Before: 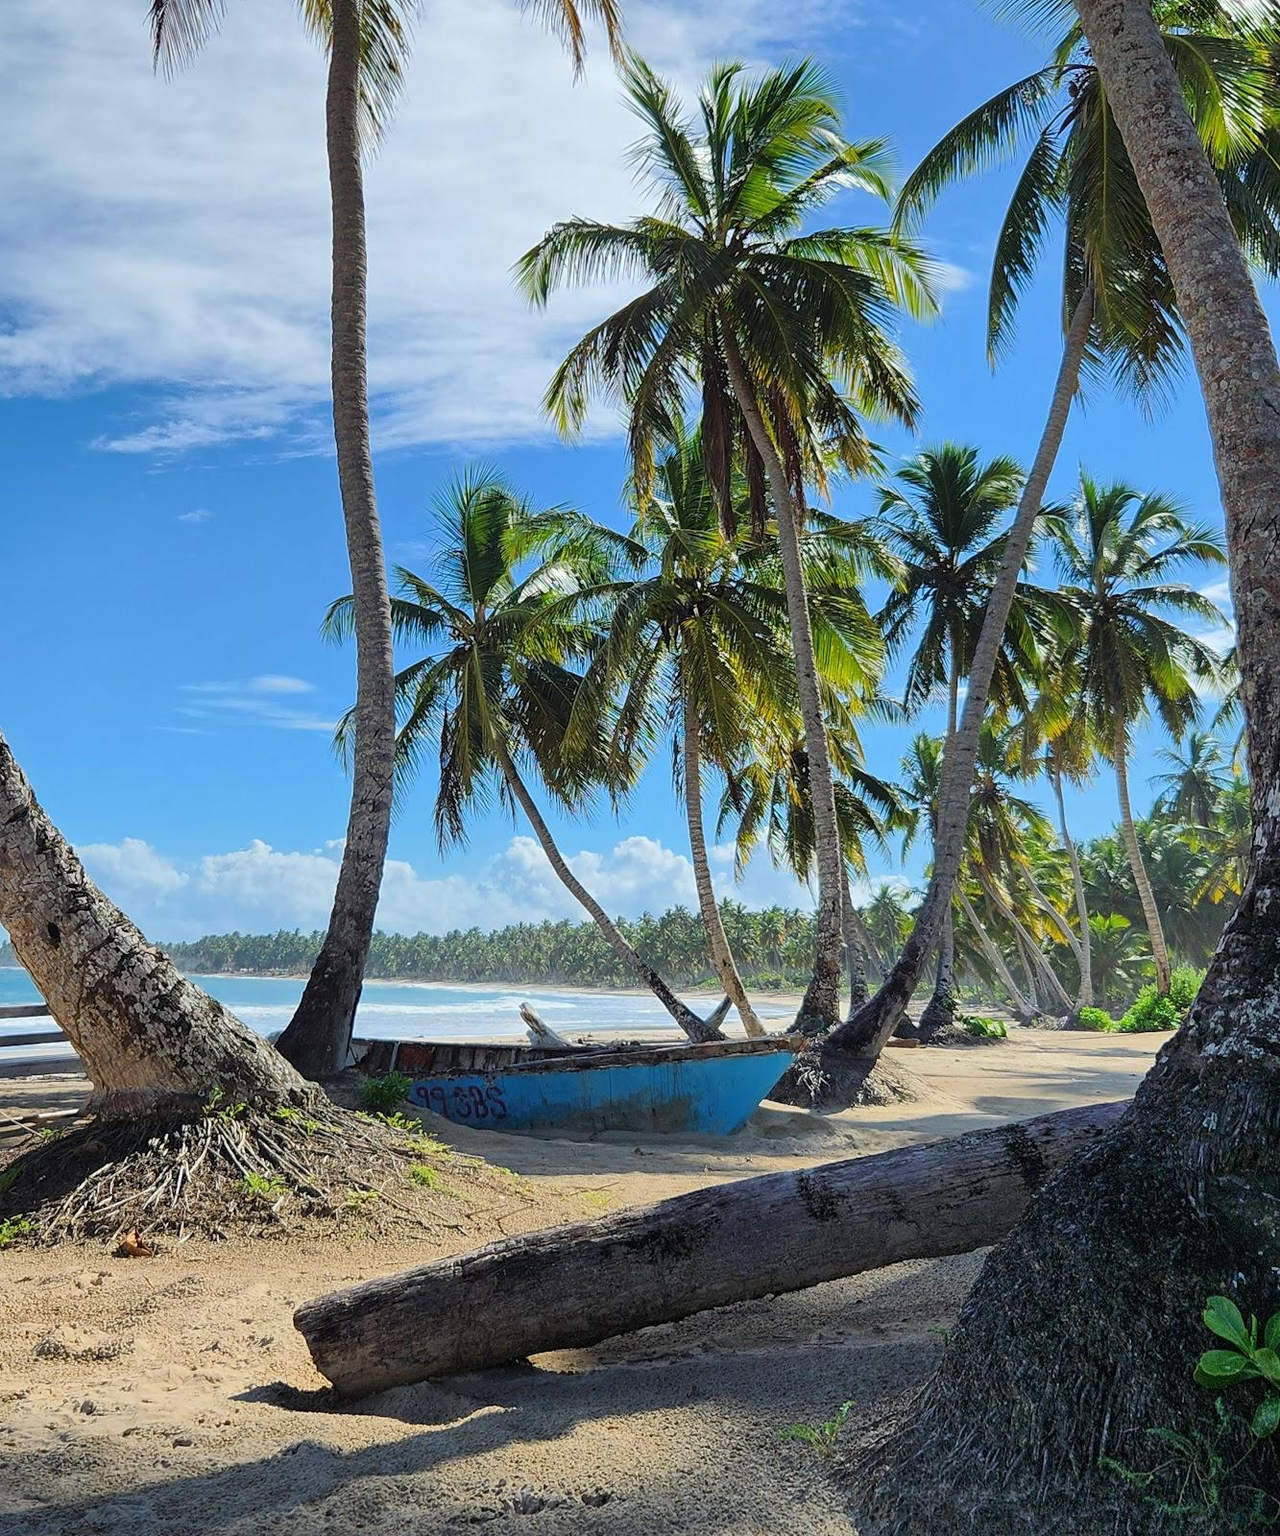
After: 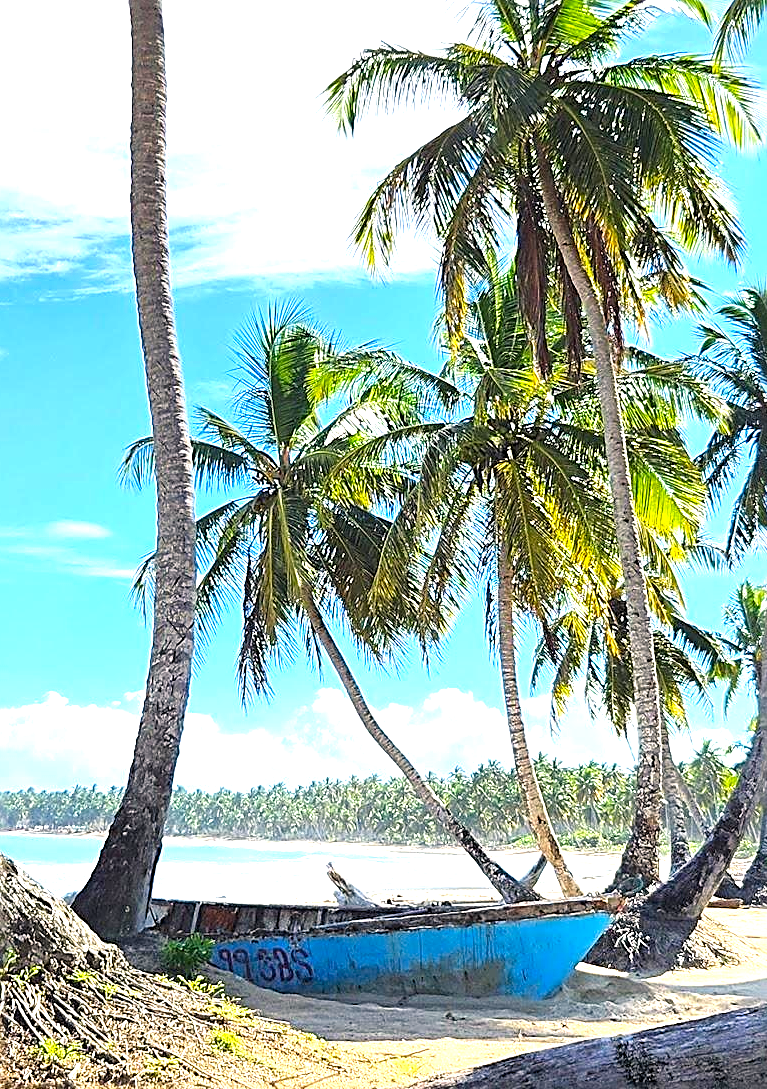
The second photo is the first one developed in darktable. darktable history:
exposure: black level correction 0, exposure 1.45 EV, compensate exposure bias true, compensate highlight preservation false
sharpen: radius 2.65, amount 0.67
crop: left 16.194%, top 11.477%, right 26.228%, bottom 20.436%
color balance rgb: highlights gain › chroma 1.656%, highlights gain › hue 55.22°, shadows fall-off 102.106%, perceptual saturation grading › global saturation 19.264%, mask middle-gray fulcrum 22.129%
